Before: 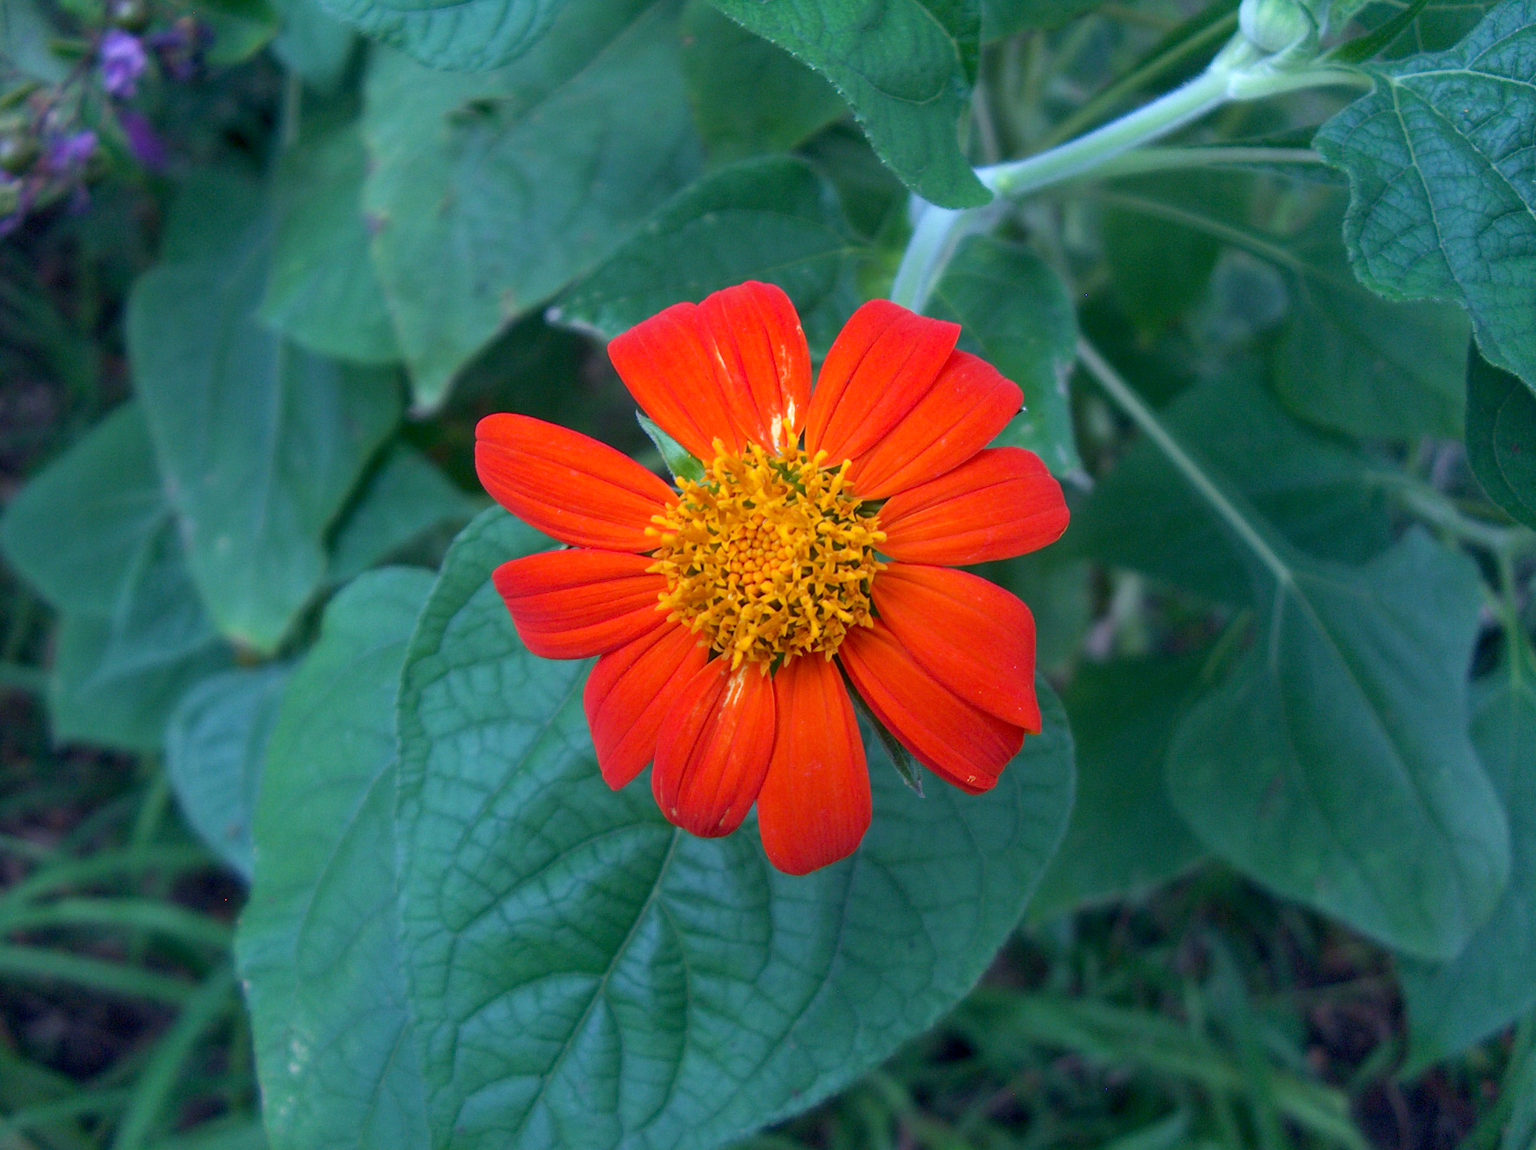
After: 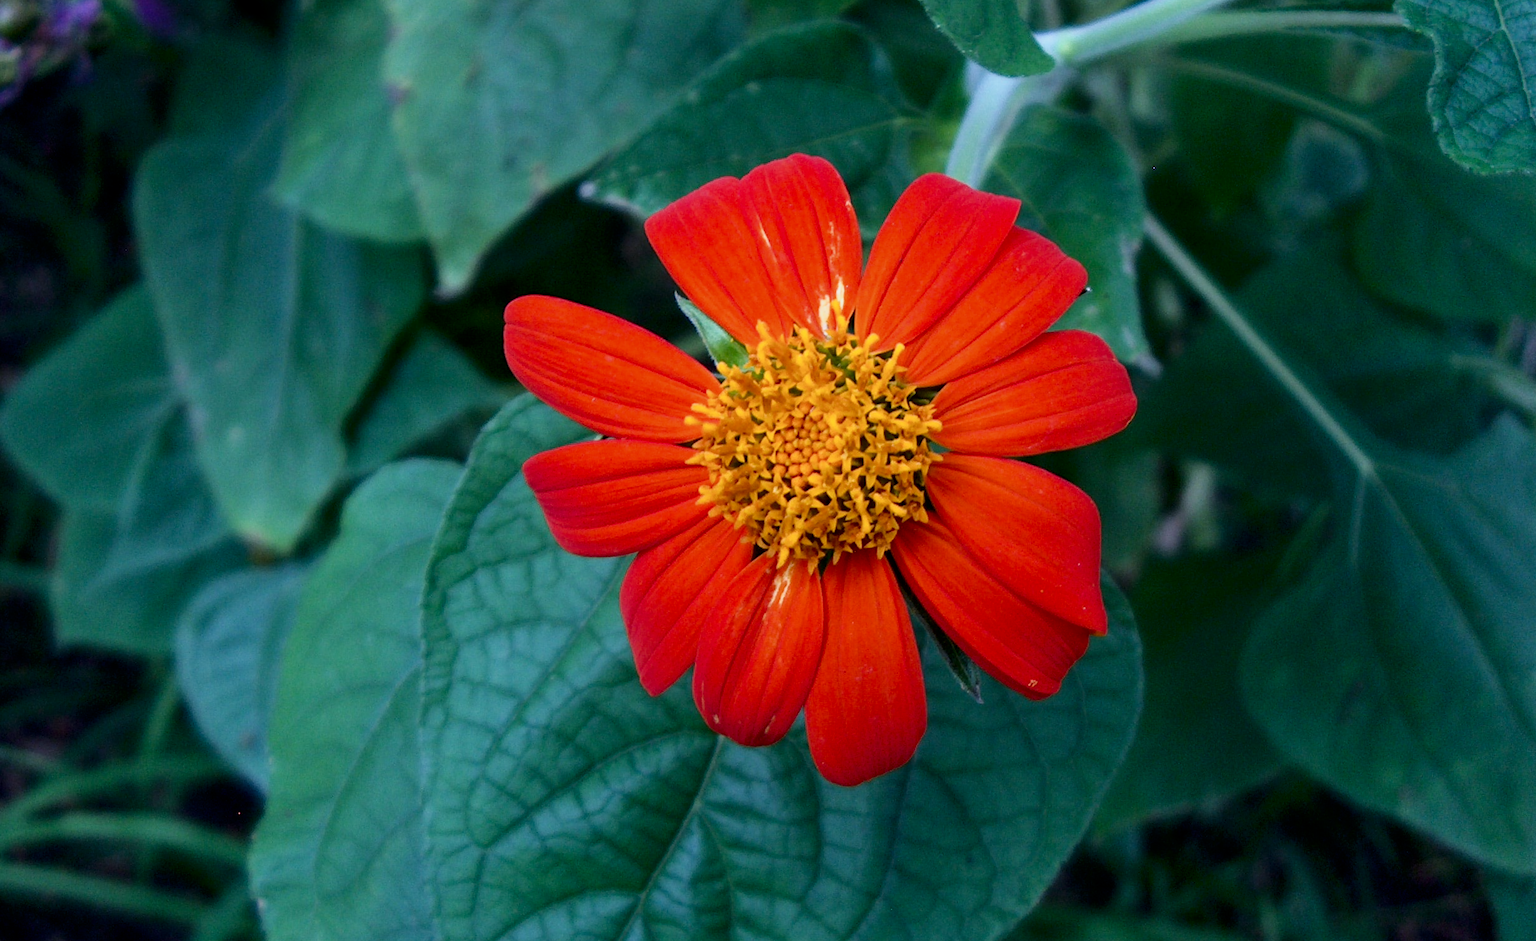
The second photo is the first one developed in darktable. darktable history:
tone curve: curves: ch0 [(0, 0) (0.042, 0.01) (0.223, 0.123) (0.59, 0.574) (0.802, 0.868) (1, 1)], color space Lab, independent channels, preserve colors none
filmic rgb: black relative exposure -7.73 EV, white relative exposure 4.46 EV, threshold 2.94 EV, target black luminance 0%, hardness 3.76, latitude 50.74%, contrast 1.065, highlights saturation mix 9.48%, shadows ↔ highlights balance -0.214%, enable highlight reconstruction true
crop and rotate: angle 0.106°, top 11.815%, right 5.808%, bottom 11.065%
